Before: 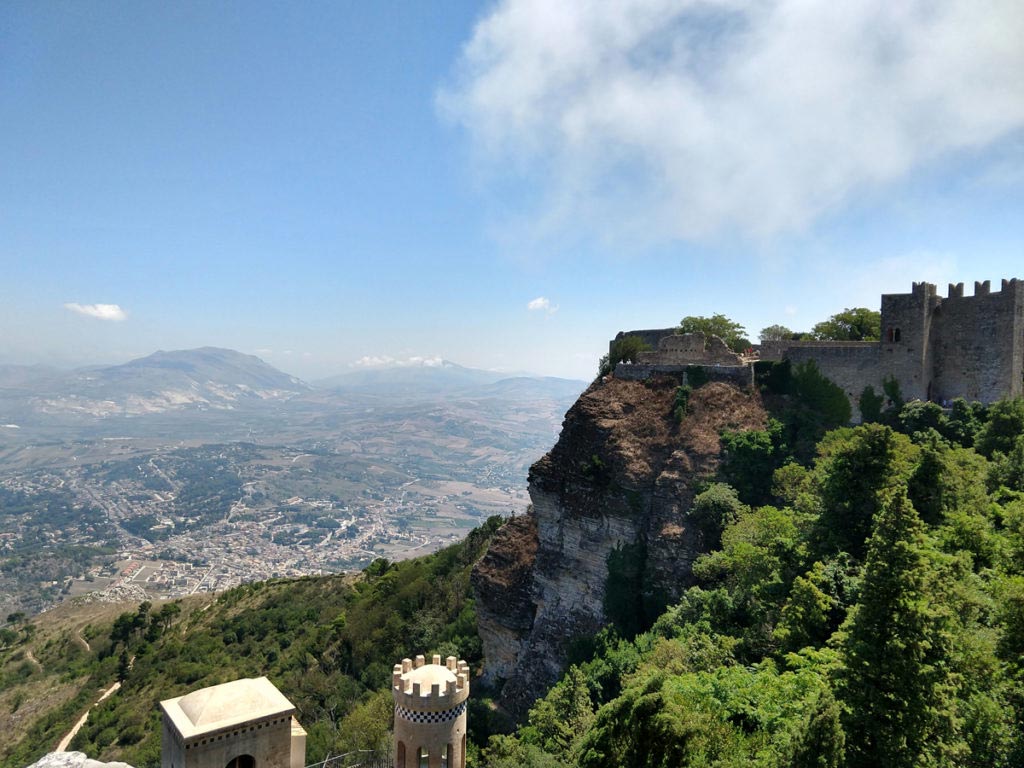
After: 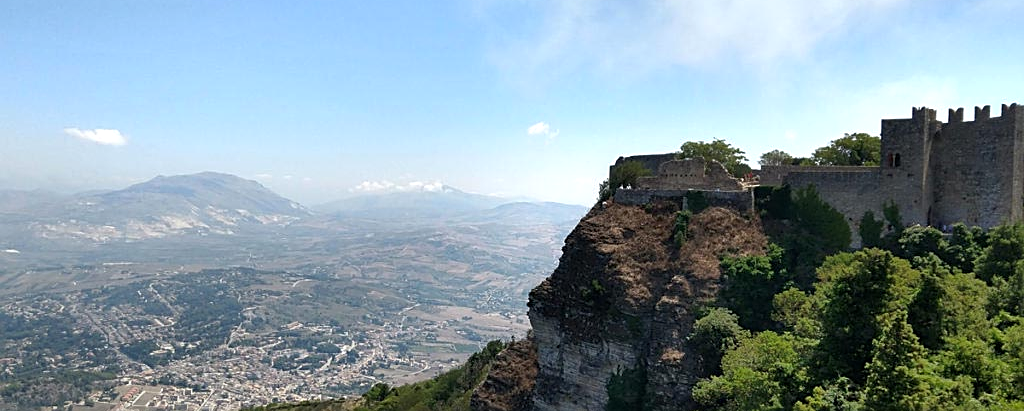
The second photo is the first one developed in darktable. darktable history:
sharpen: on, module defaults
tone equalizer: -8 EV -0.001 EV, -7 EV 0.003 EV, -6 EV -0.004 EV, -5 EV -0.005 EV, -4 EV -0.073 EV, -3 EV -0.207 EV, -2 EV -0.273 EV, -1 EV 0.108 EV, +0 EV 0.325 EV, mask exposure compensation -0.513 EV
crop and rotate: top 22.787%, bottom 23.655%
